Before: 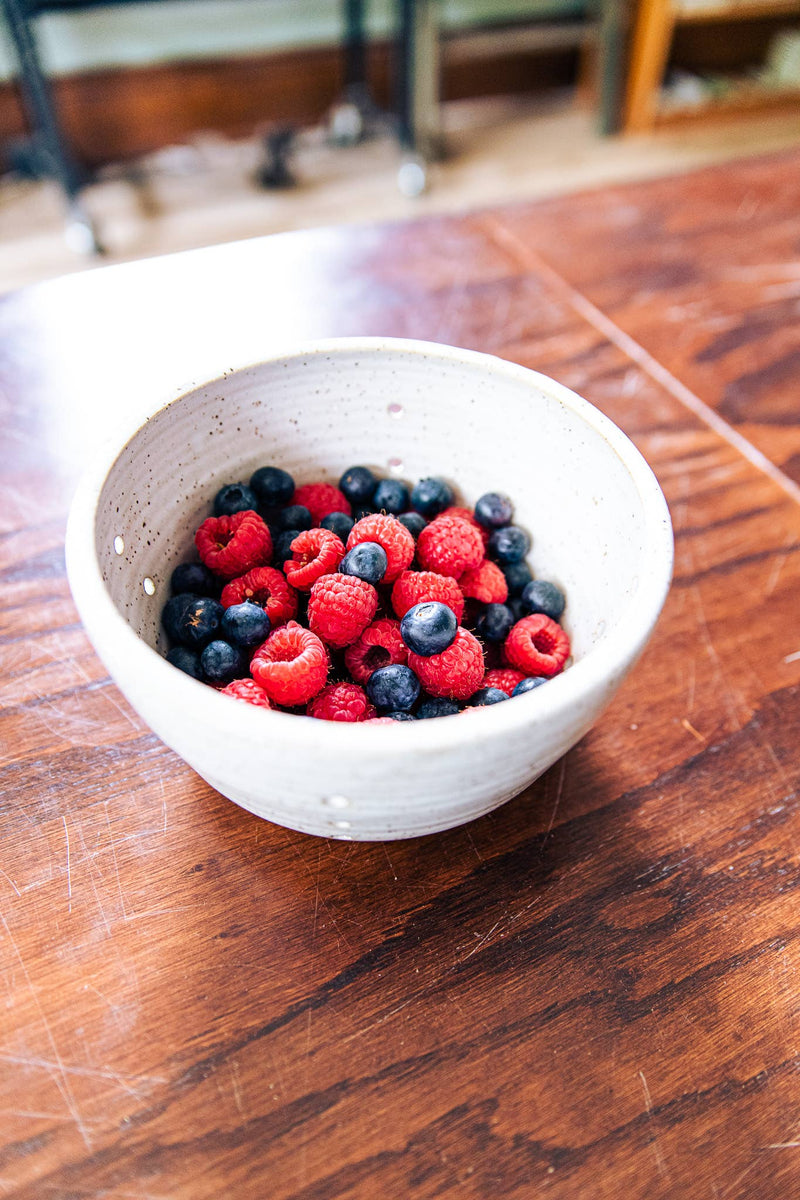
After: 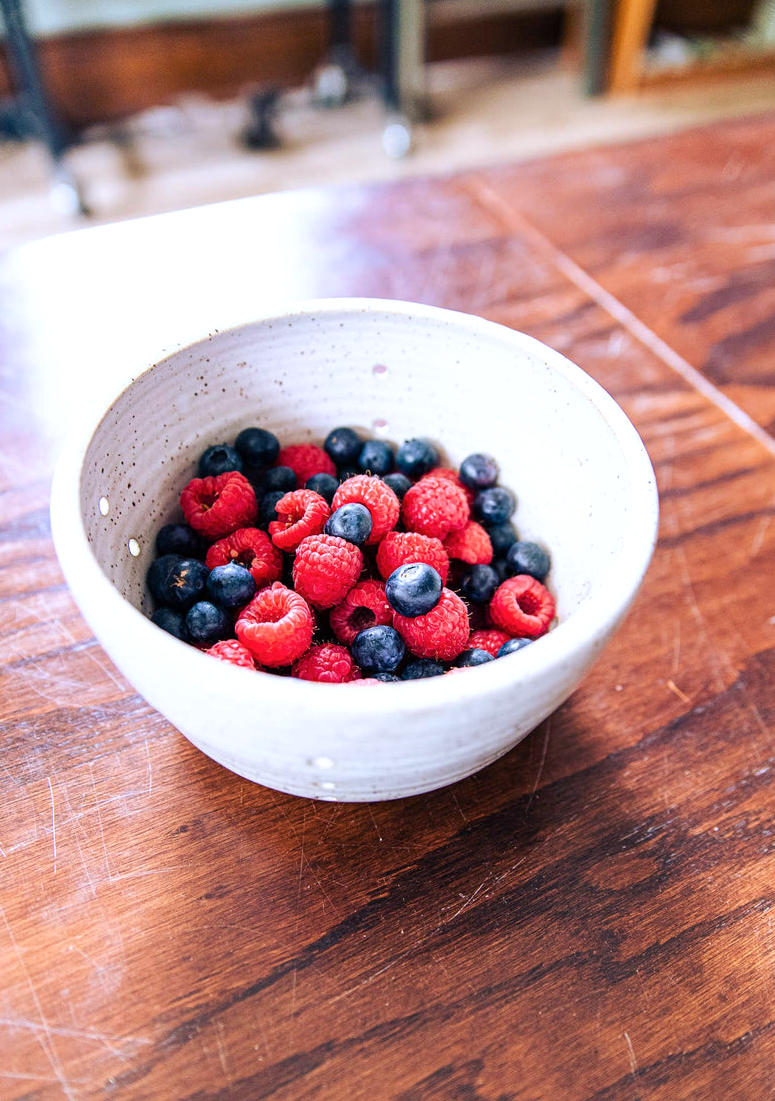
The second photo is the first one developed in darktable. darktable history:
color calibration: illuminant as shot in camera, x 0.358, y 0.373, temperature 4628.91 K
crop: left 1.964%, top 3.251%, right 1.122%, bottom 4.933%
exposure: exposure 0.078 EV, compensate highlight preservation false
